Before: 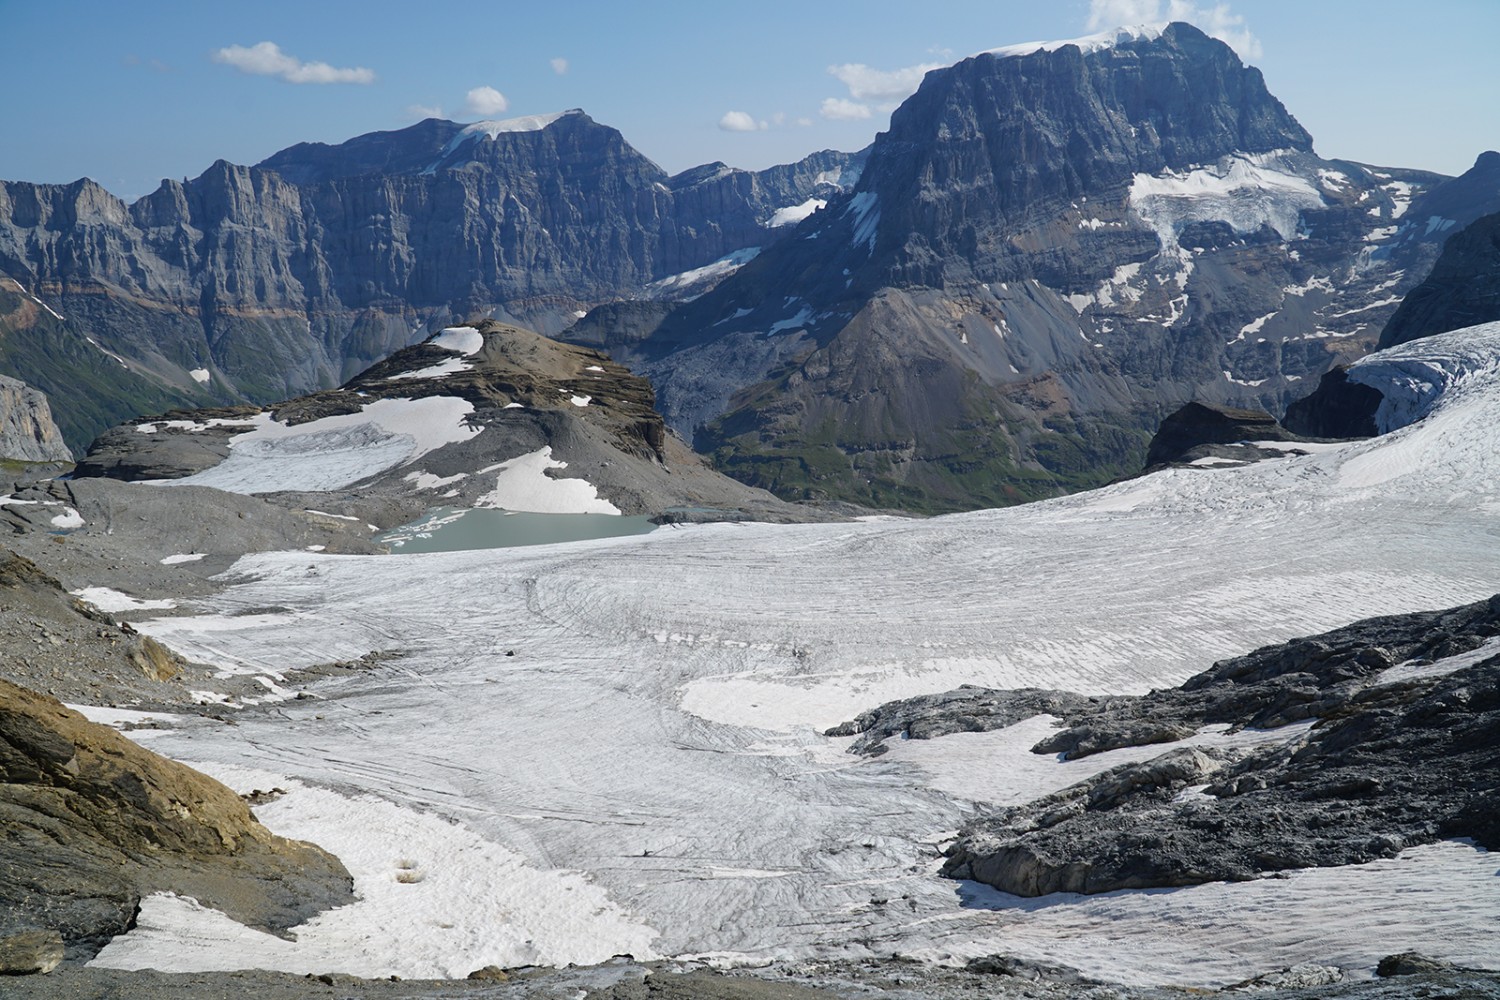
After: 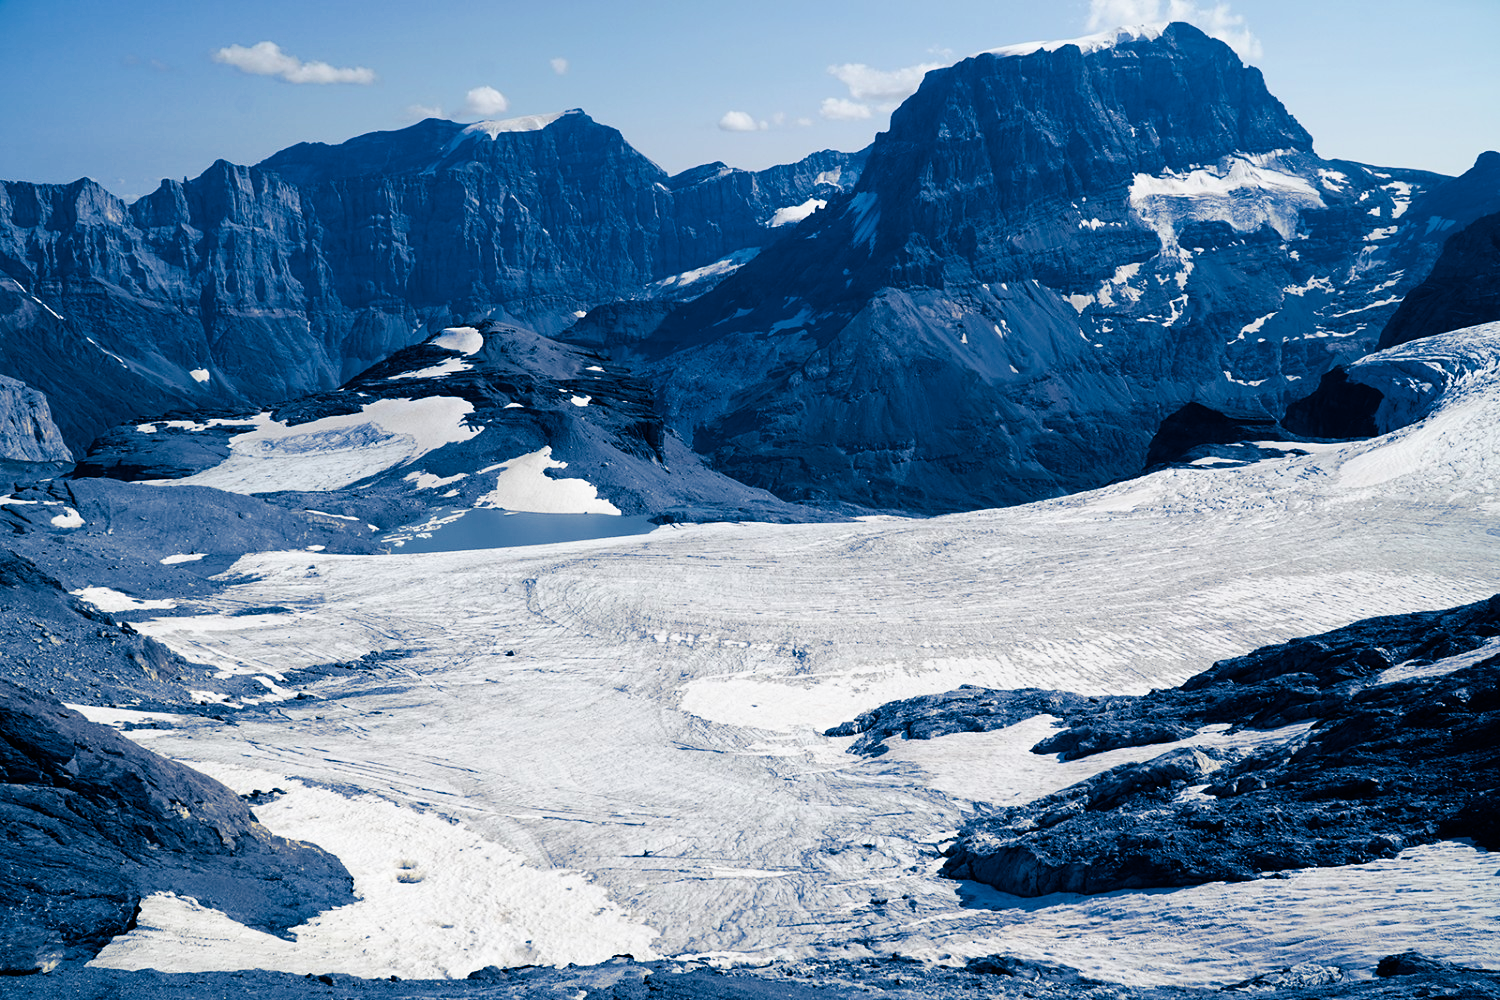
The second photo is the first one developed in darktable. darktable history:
filmic rgb: white relative exposure 2.45 EV, hardness 6.33
split-toning: shadows › hue 226.8°, shadows › saturation 1, highlights › saturation 0, balance -61.41
